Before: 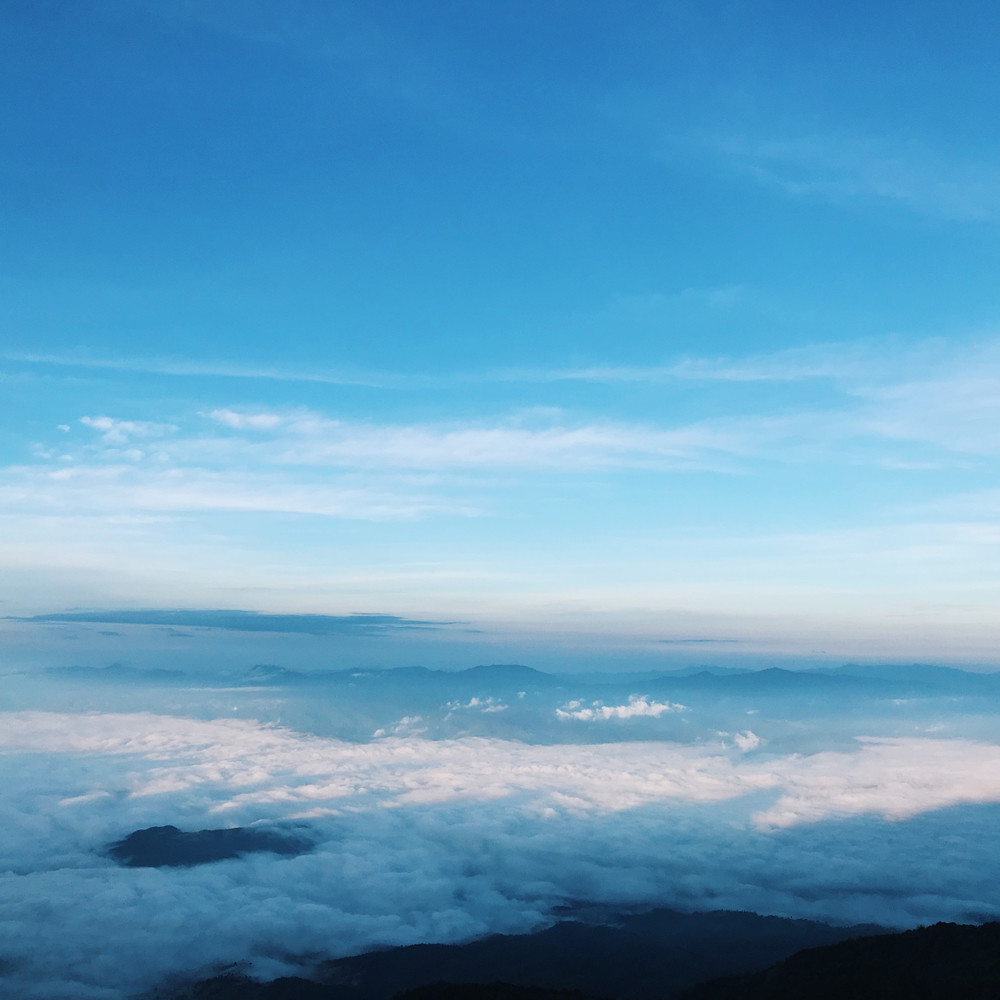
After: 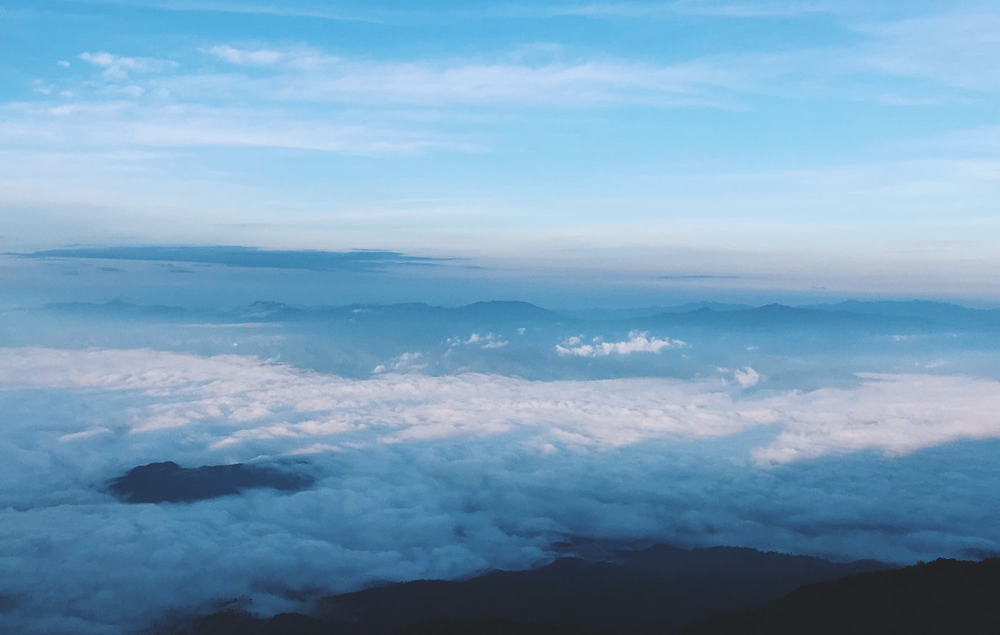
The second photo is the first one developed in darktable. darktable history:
crop and rotate: top 36.435%
exposure: black level correction -0.015, exposure -0.125 EV, compensate highlight preservation false
white balance: red 0.974, blue 1.044
